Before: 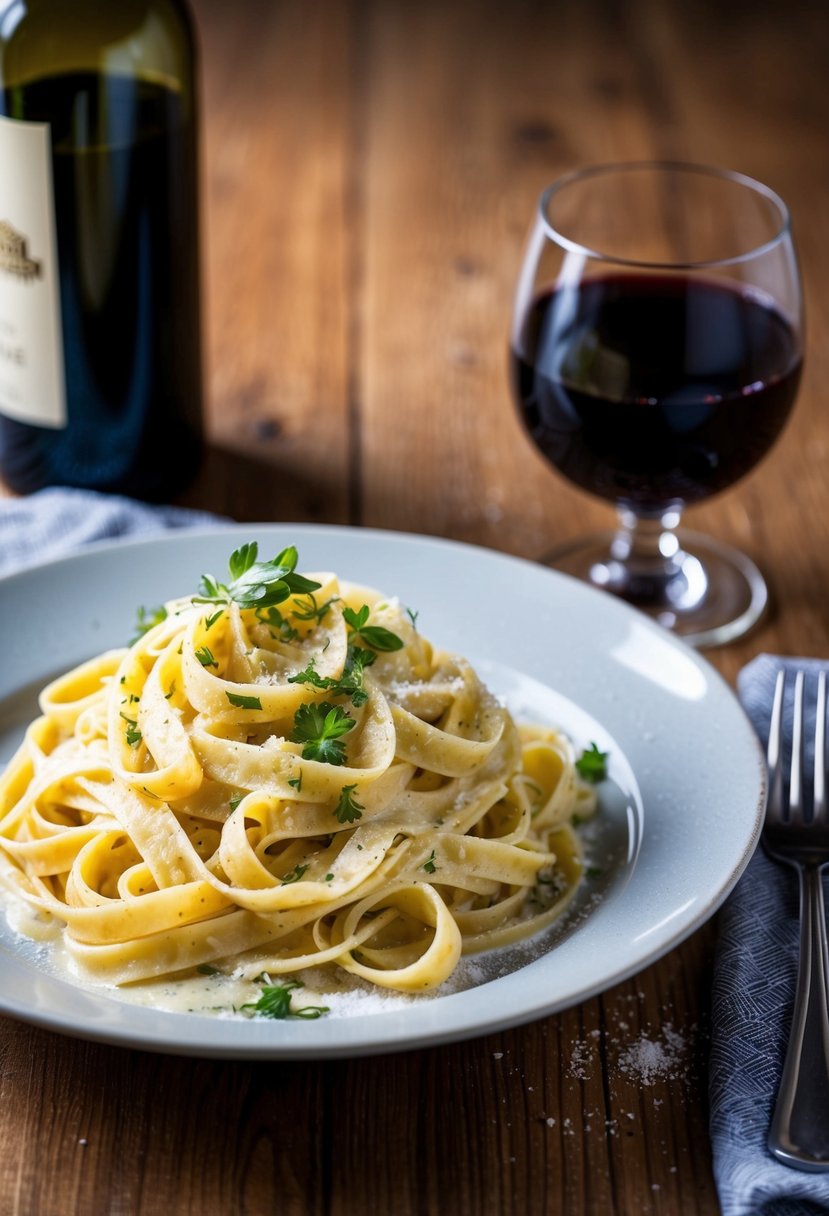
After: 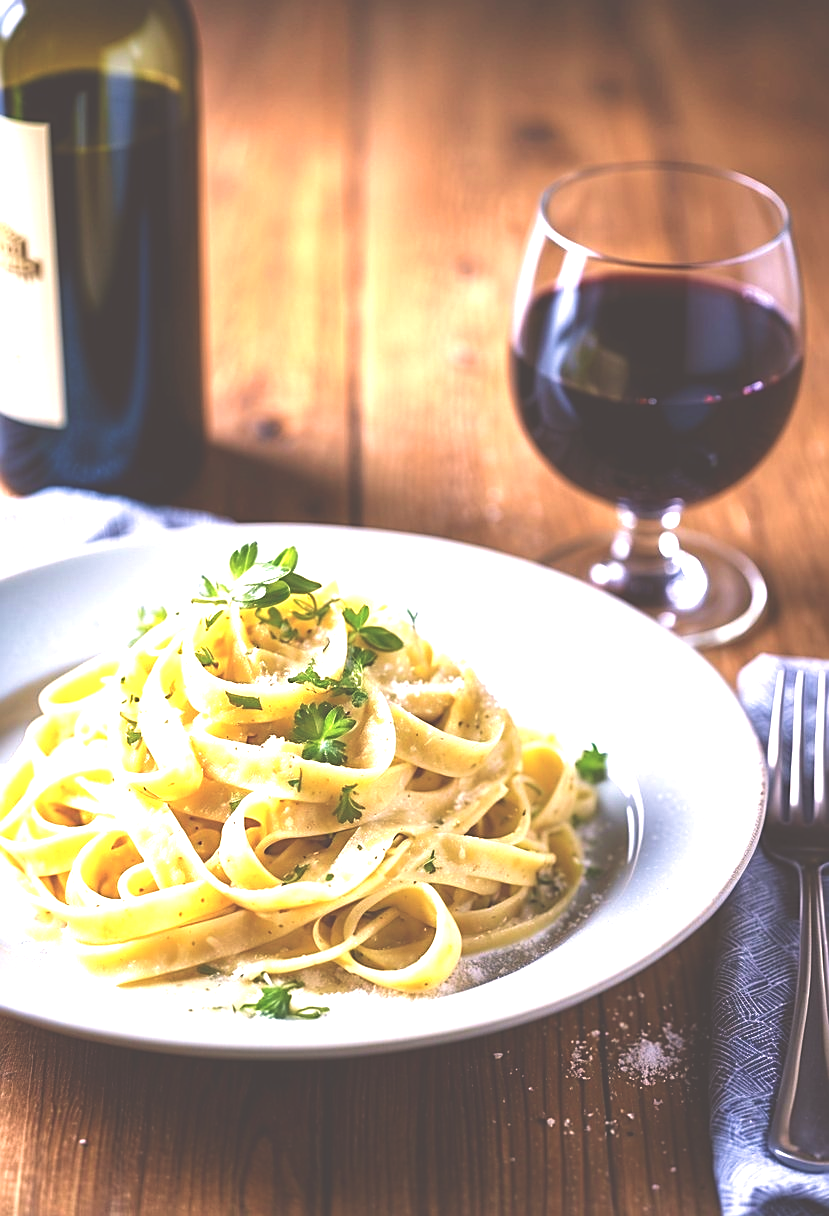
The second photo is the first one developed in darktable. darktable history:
exposure: black level correction -0.023, exposure 1.395 EV, compensate exposure bias true, compensate highlight preservation false
velvia: on, module defaults
color correction: highlights a* 7.19, highlights b* 3.88
sharpen: on, module defaults
